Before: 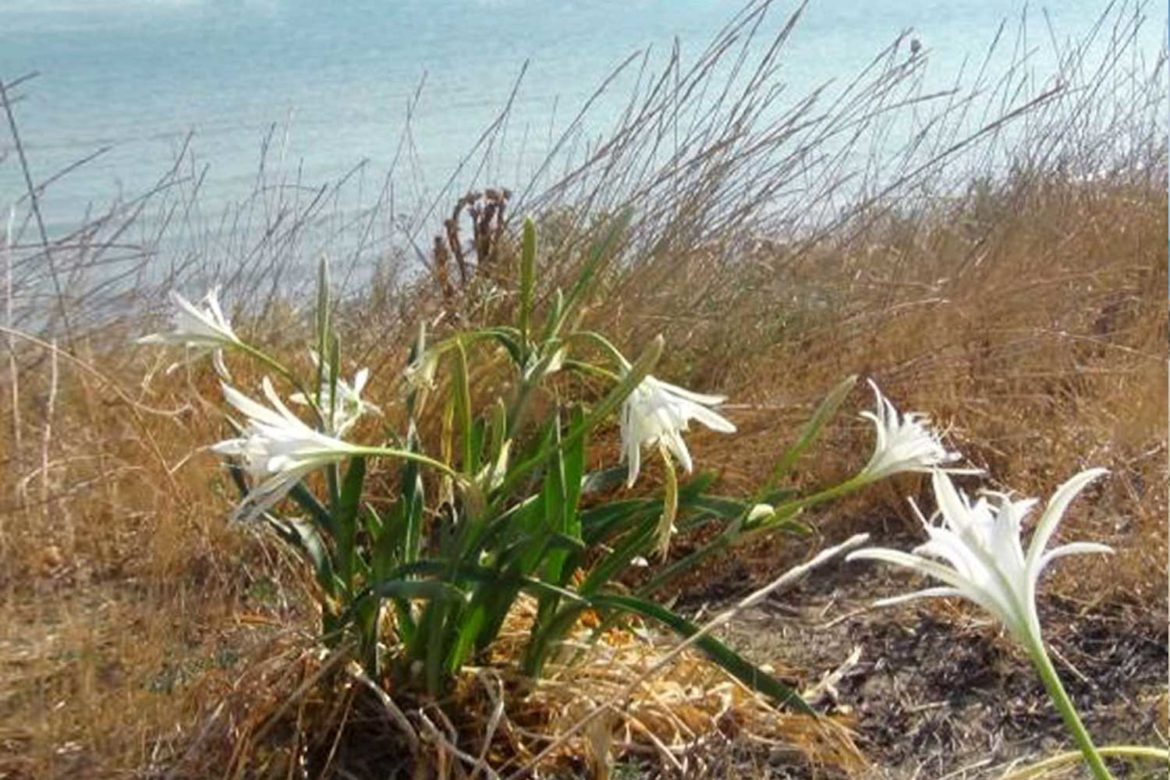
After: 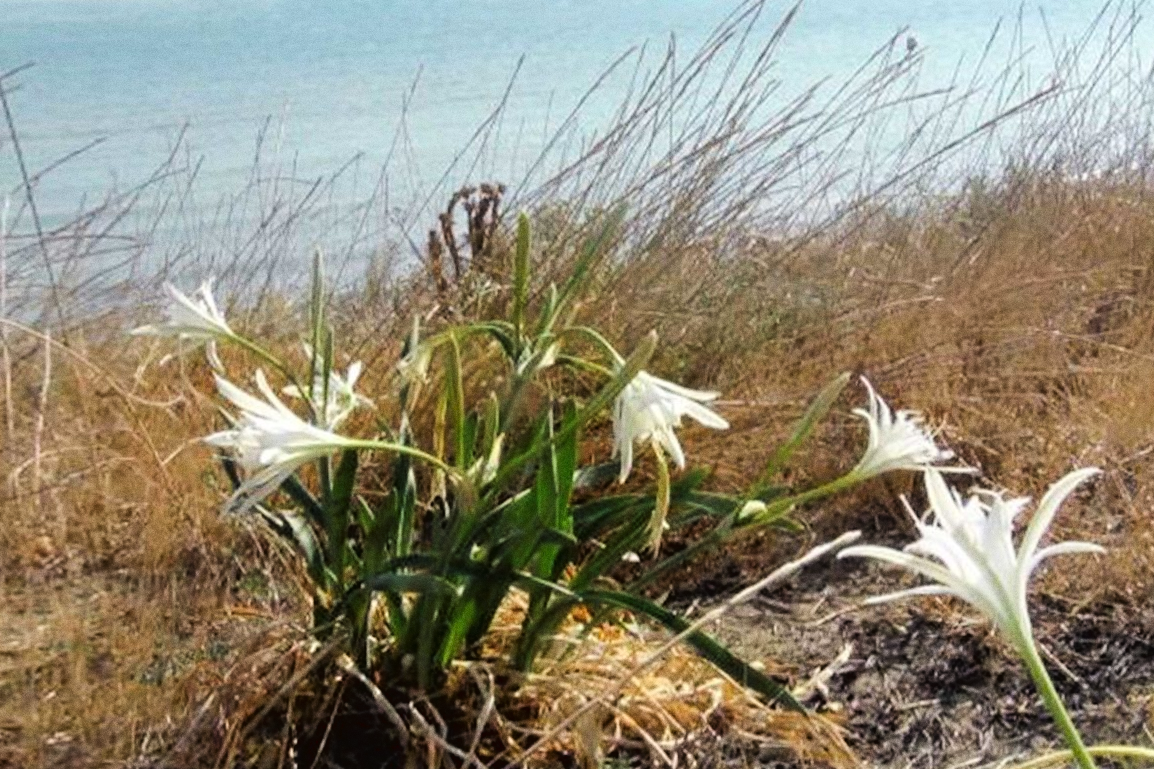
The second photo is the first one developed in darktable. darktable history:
exposure: compensate highlight preservation false
crop and rotate: angle -0.5°
grain: coarseness 3.21 ISO
tone curve: curves: ch0 [(0, 0.019) (0.11, 0.036) (0.259, 0.214) (0.378, 0.365) (0.499, 0.529) (1, 1)], color space Lab, linked channels, preserve colors none
